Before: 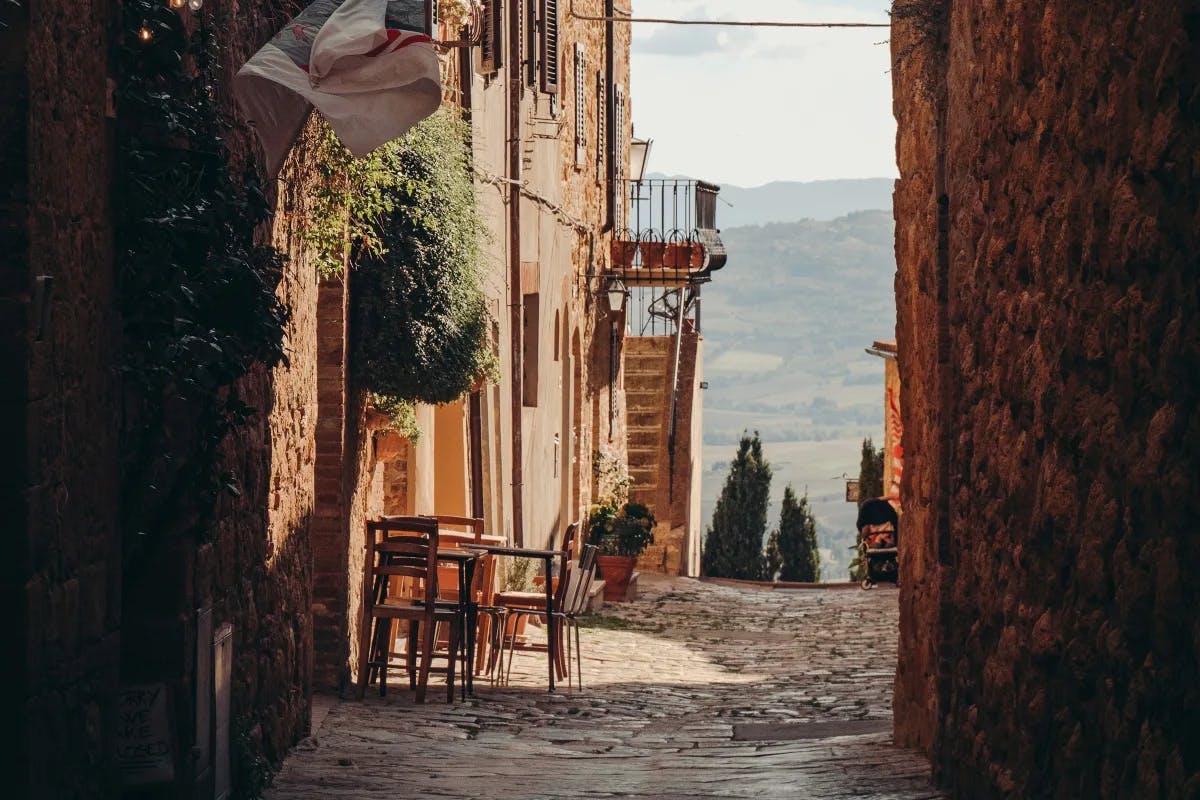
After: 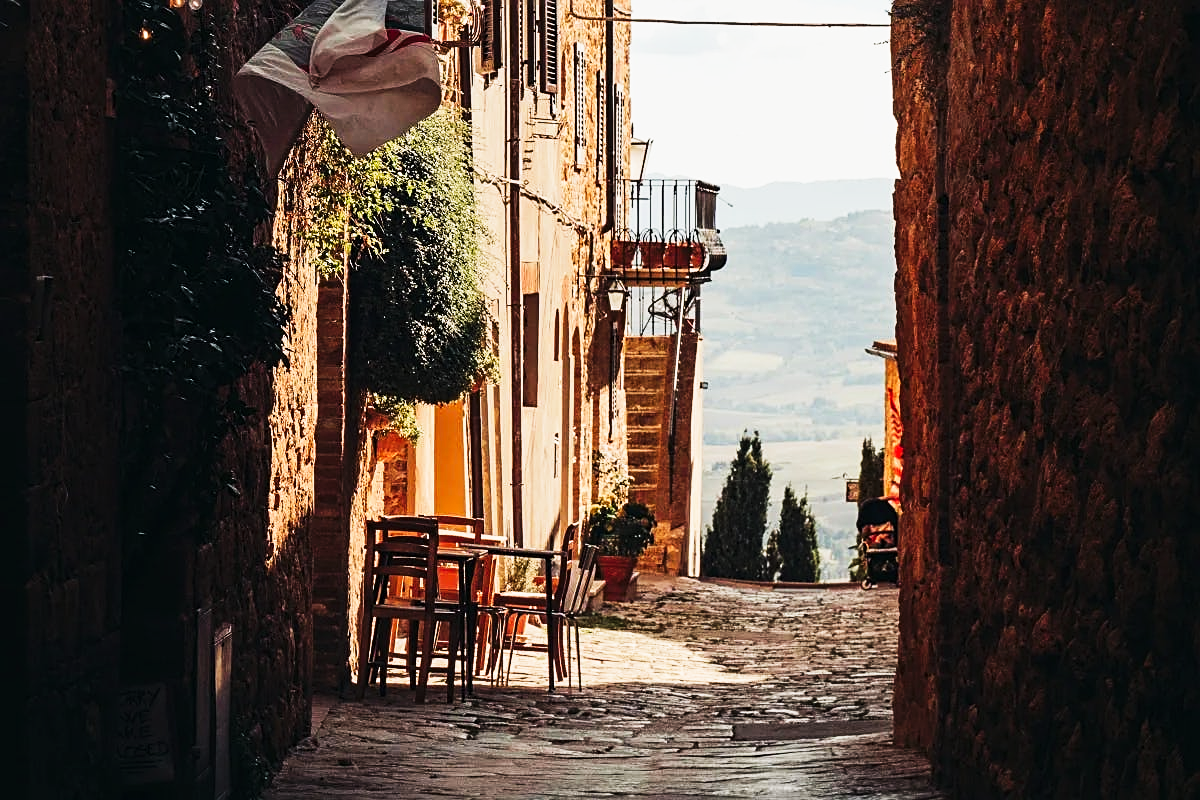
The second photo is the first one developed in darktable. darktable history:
tone curve: curves: ch0 [(0, 0) (0.187, 0.12) (0.384, 0.363) (0.577, 0.681) (0.735, 0.881) (0.864, 0.959) (1, 0.987)]; ch1 [(0, 0) (0.402, 0.36) (0.476, 0.466) (0.501, 0.501) (0.518, 0.514) (0.564, 0.614) (0.614, 0.664) (0.741, 0.829) (1, 1)]; ch2 [(0, 0) (0.429, 0.387) (0.483, 0.481) (0.503, 0.501) (0.522, 0.533) (0.564, 0.605) (0.615, 0.697) (0.702, 0.774) (1, 0.895)], preserve colors none
sharpen: on, module defaults
